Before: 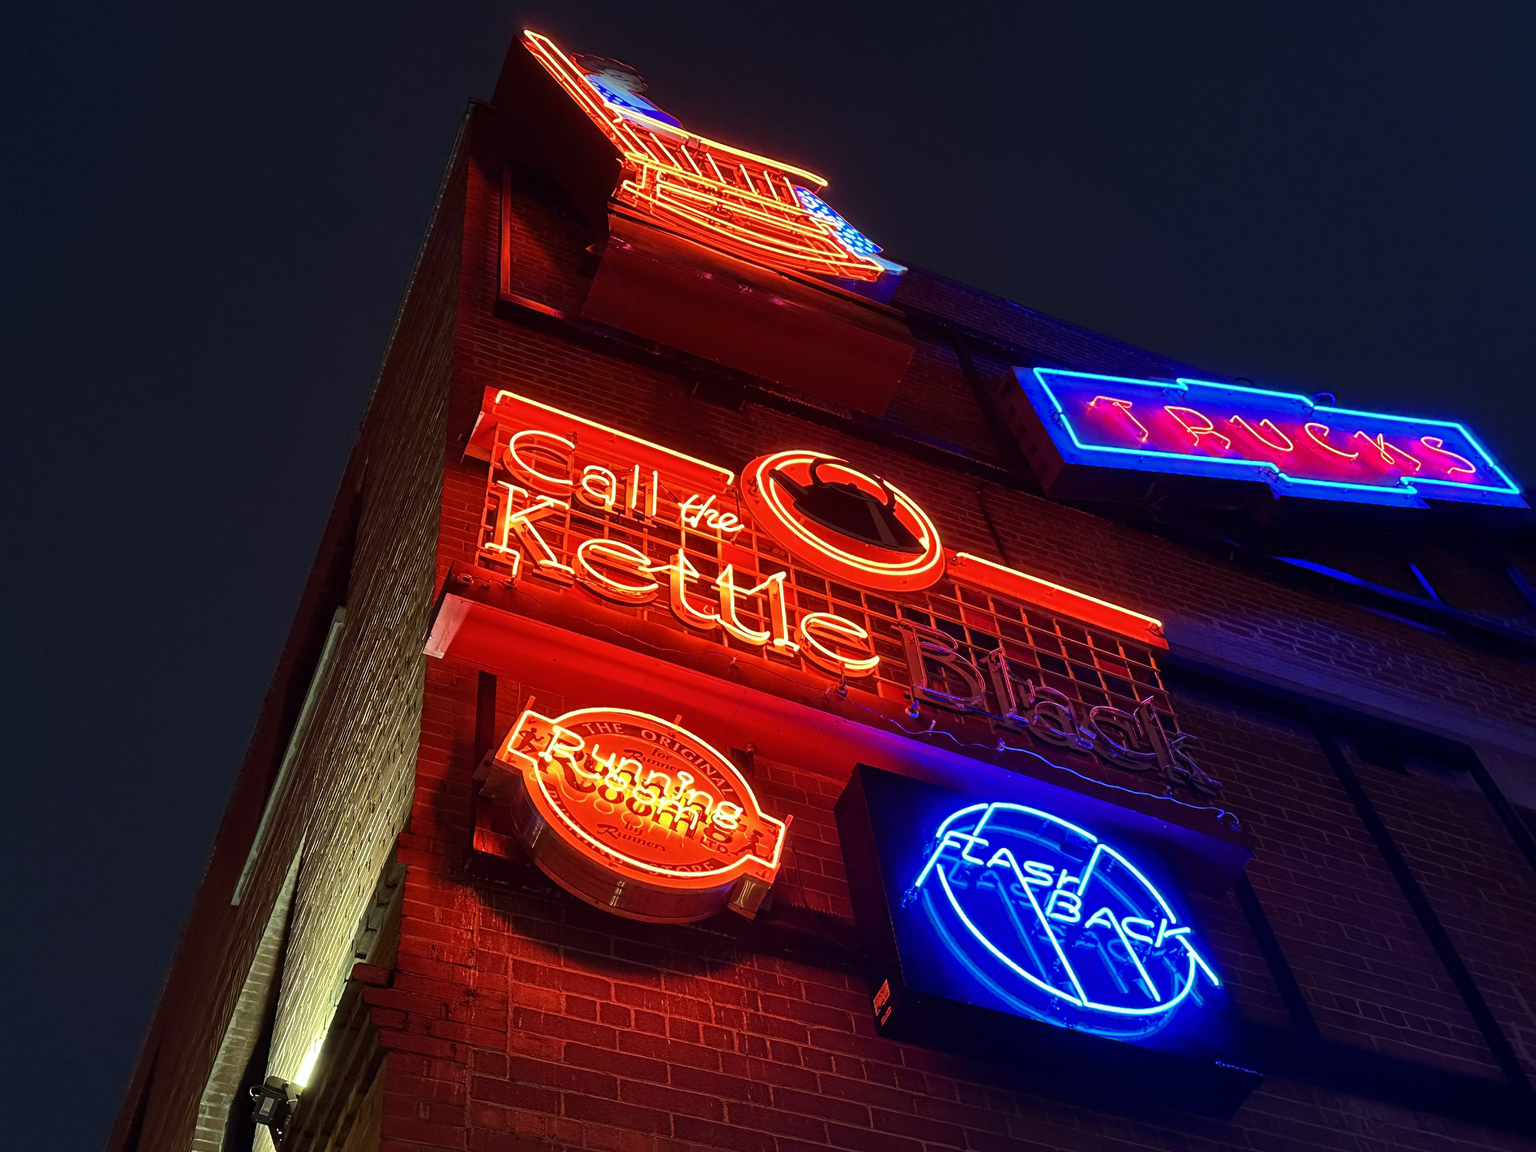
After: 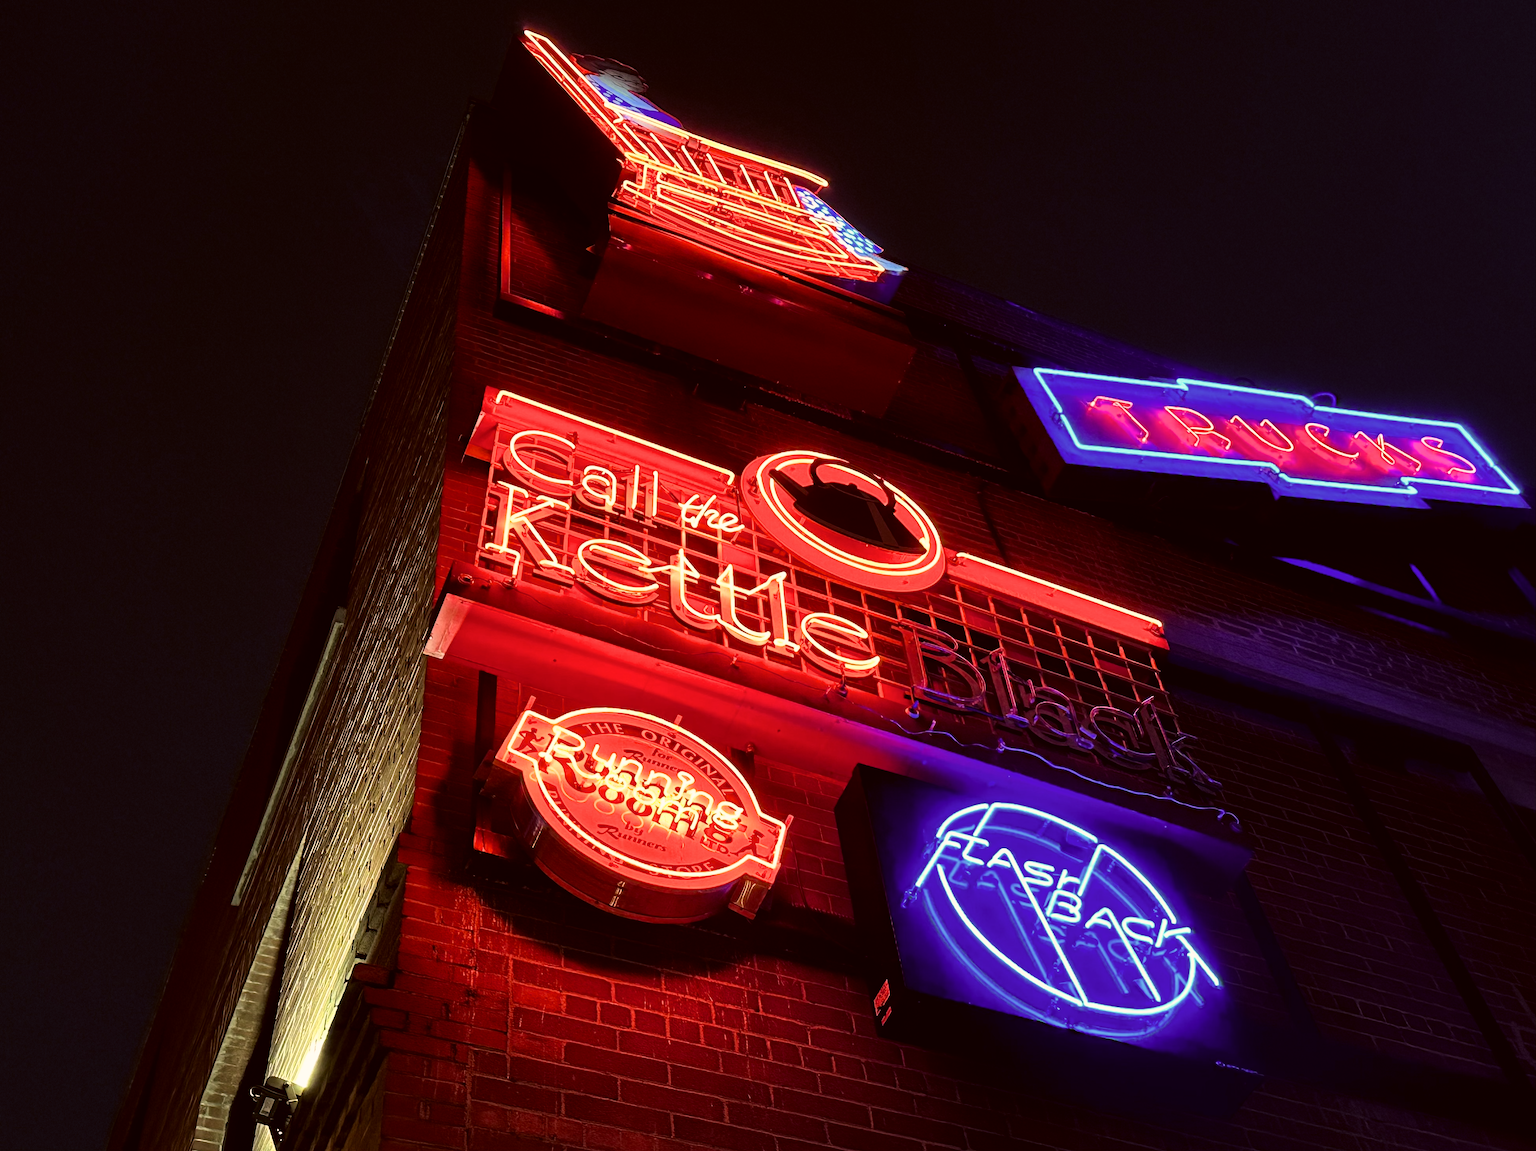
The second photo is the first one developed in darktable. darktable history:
color correction: highlights a* 6.33, highlights b* 8.22, shadows a* 5.39, shadows b* 7.1, saturation 0.906
filmic rgb: black relative exposure -7.99 EV, white relative exposure 2.47 EV, hardness 6.32
